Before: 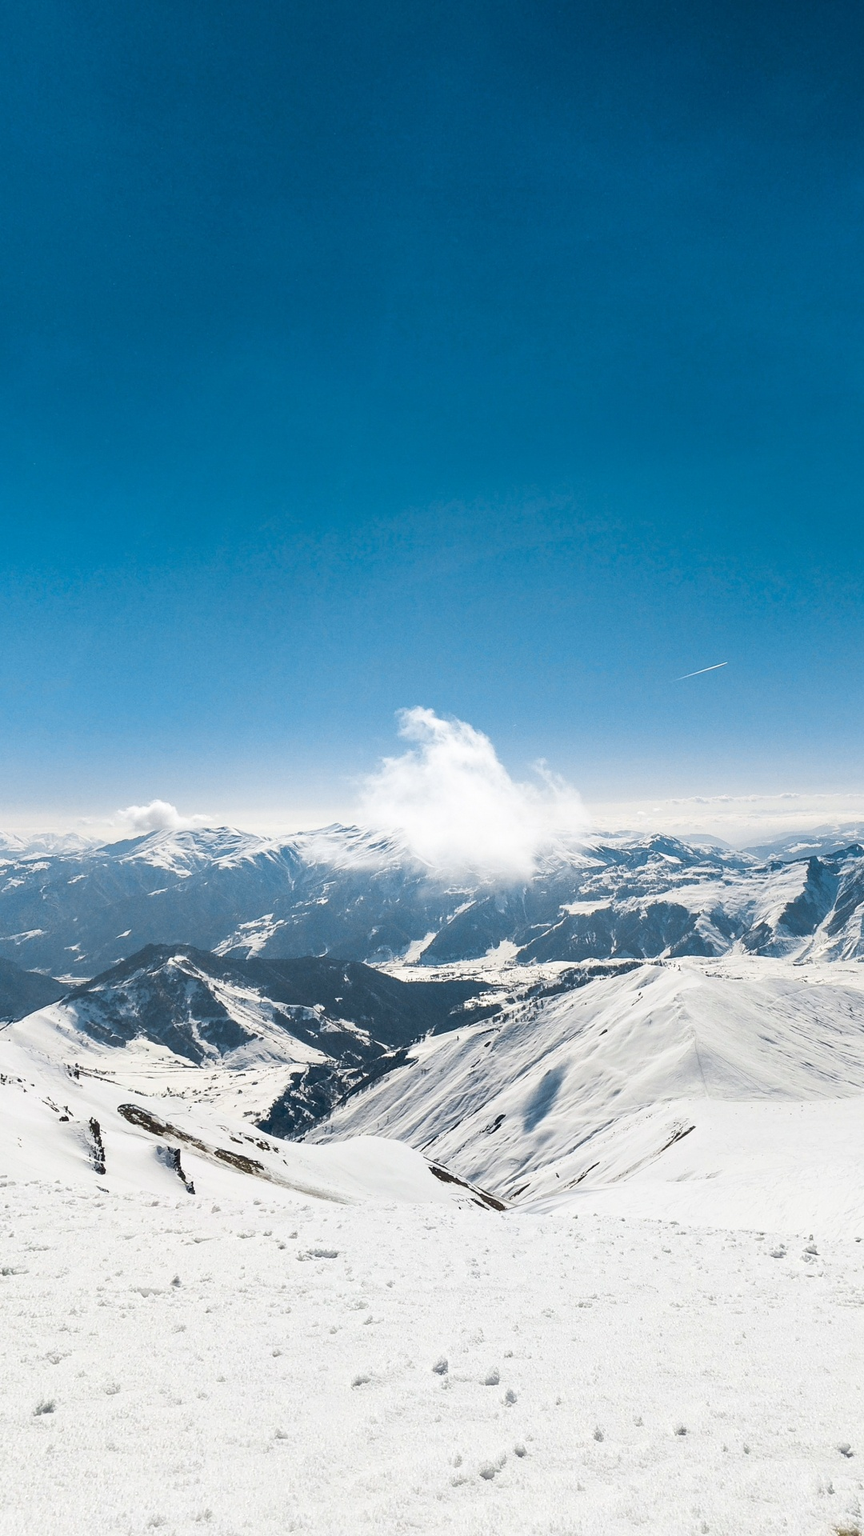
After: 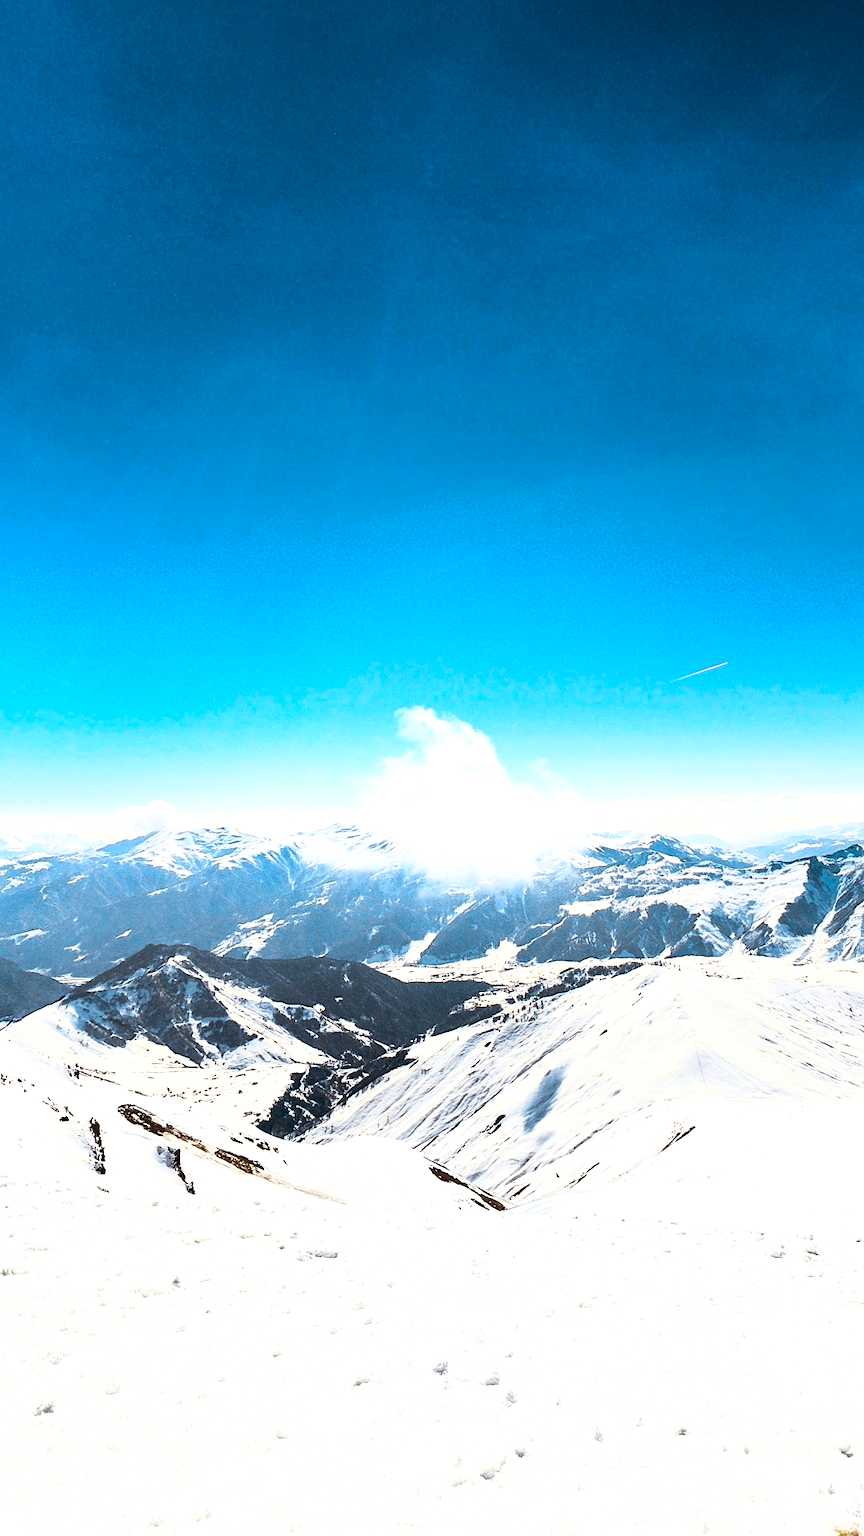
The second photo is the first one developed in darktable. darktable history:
exposure: compensate highlight preservation false
color balance rgb: shadows lift › chroma 9.763%, shadows lift › hue 45.6°, linear chroma grading › global chroma 14.811%, perceptual saturation grading › global saturation 30.371%, perceptual brilliance grading › global brilliance 14.41%, perceptual brilliance grading › shadows -34.578%
sharpen: amount 0.208
base curve: curves: ch0 [(0, 0) (0.028, 0.03) (0.121, 0.232) (0.46, 0.748) (0.859, 0.968) (1, 1)]
contrast brightness saturation: contrast 0.081, saturation 0.019
